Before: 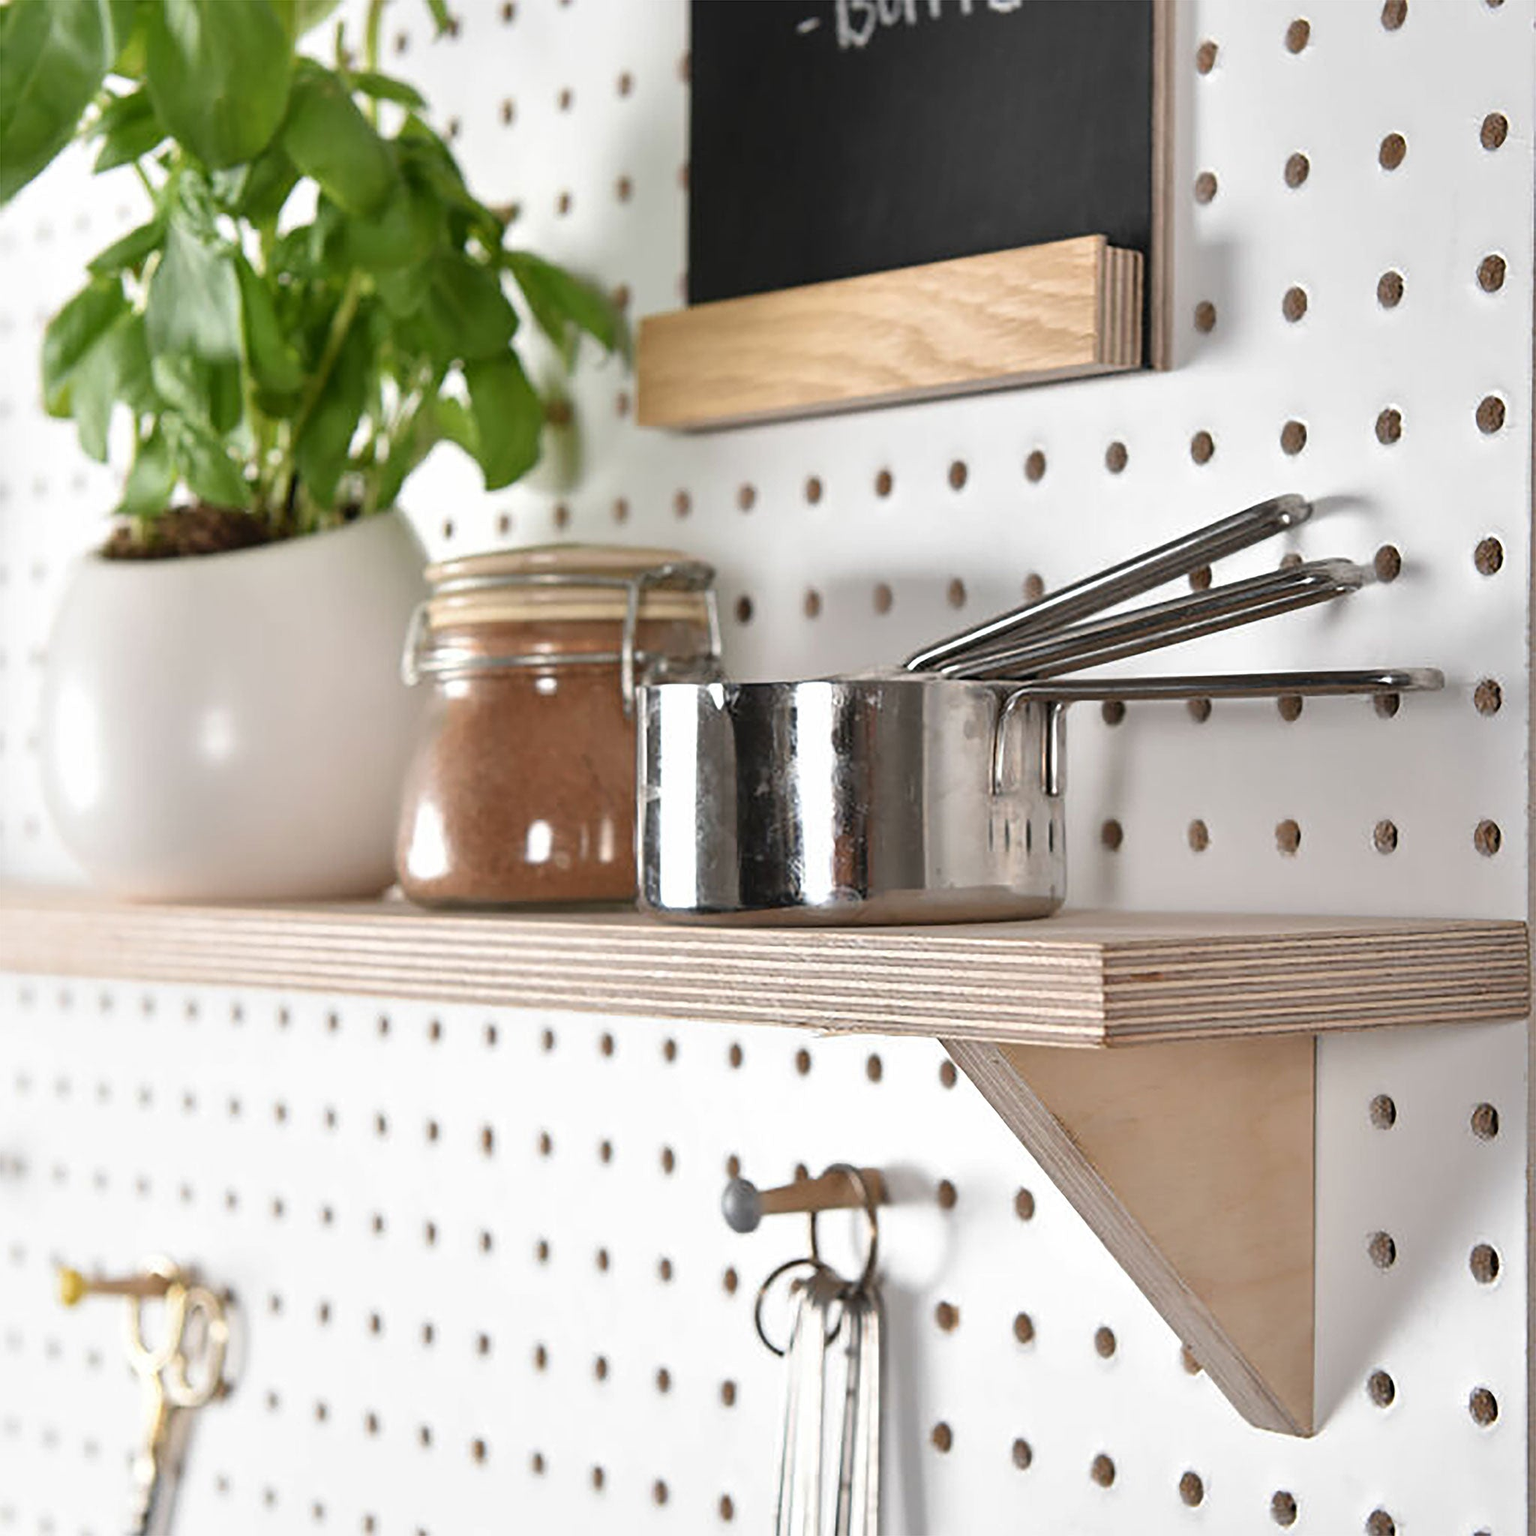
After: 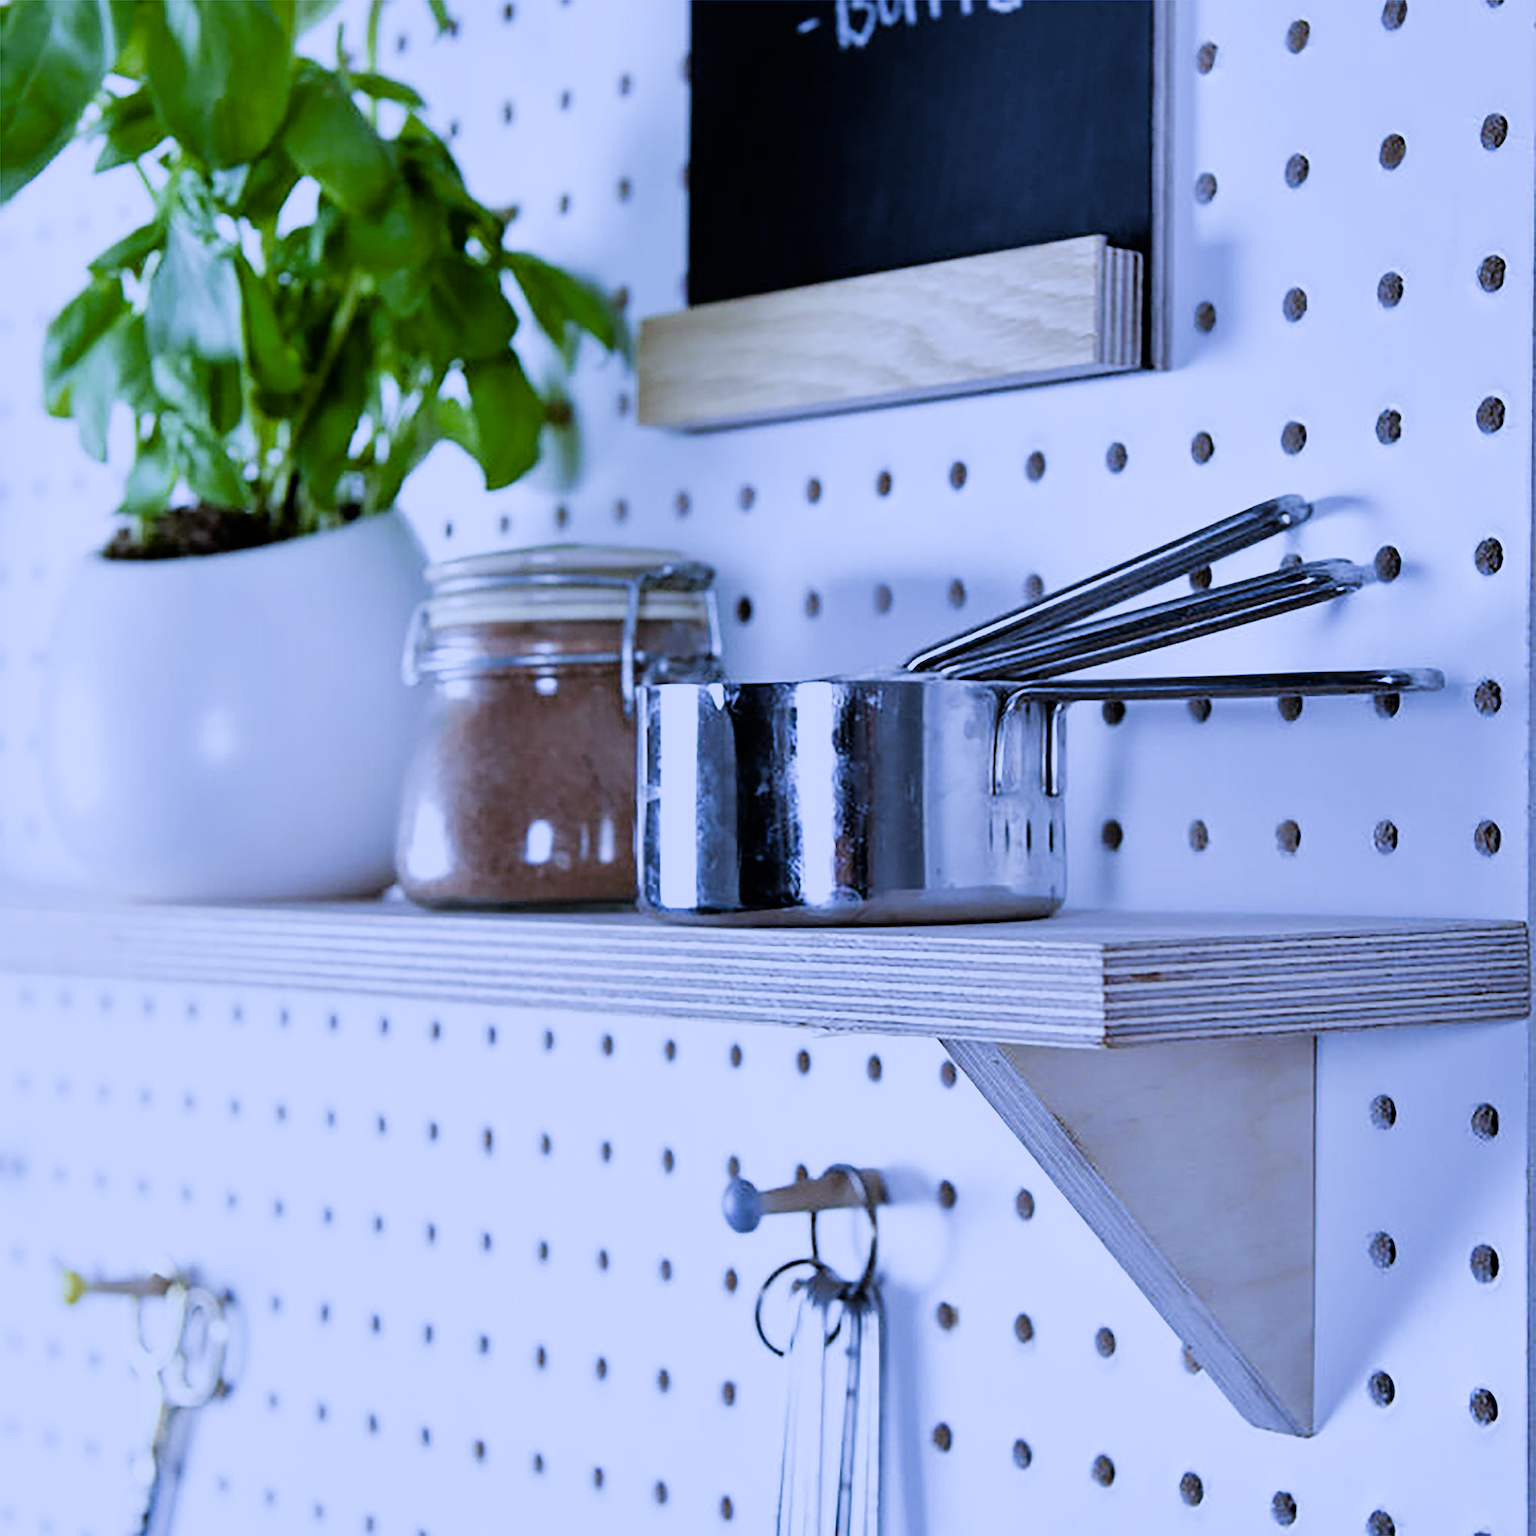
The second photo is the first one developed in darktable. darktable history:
white balance: red 0.766, blue 1.537
exposure: exposure -0.048 EV, compensate highlight preservation false
color balance rgb: perceptual saturation grading › global saturation 20%, perceptual saturation grading › highlights -25%, perceptual saturation grading › shadows 50%
filmic rgb: black relative exposure -5 EV, hardness 2.88, contrast 1.3, highlights saturation mix -30%
